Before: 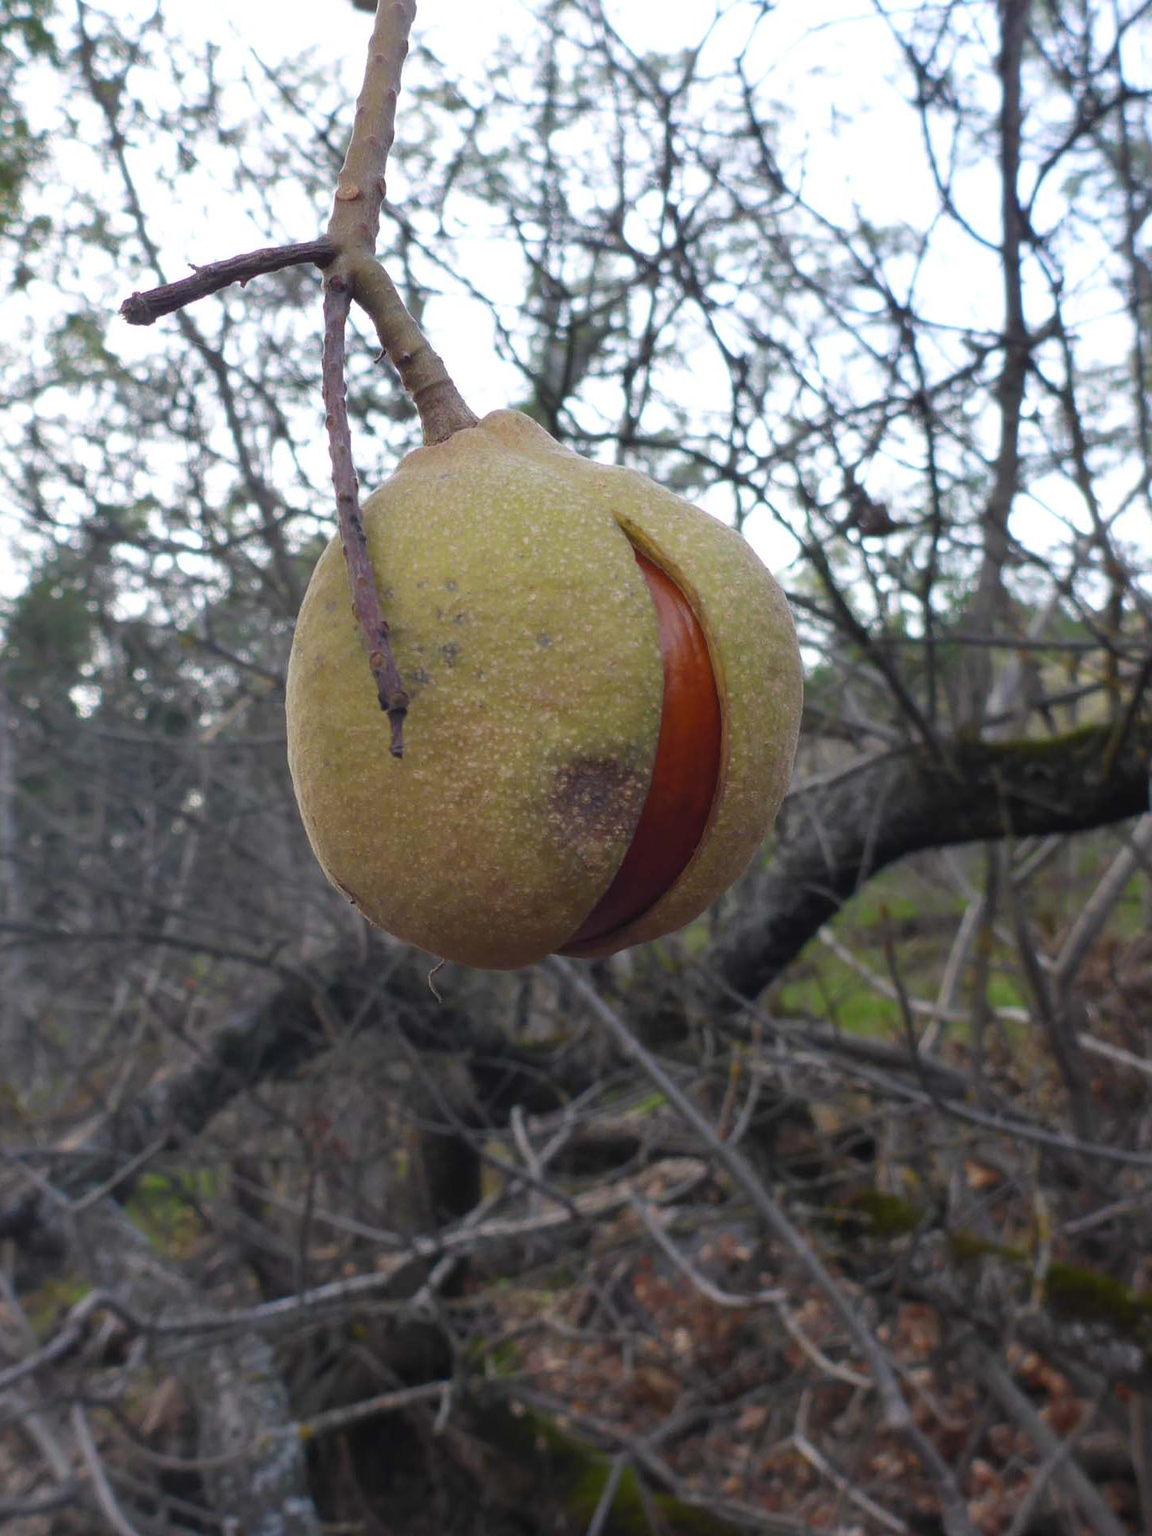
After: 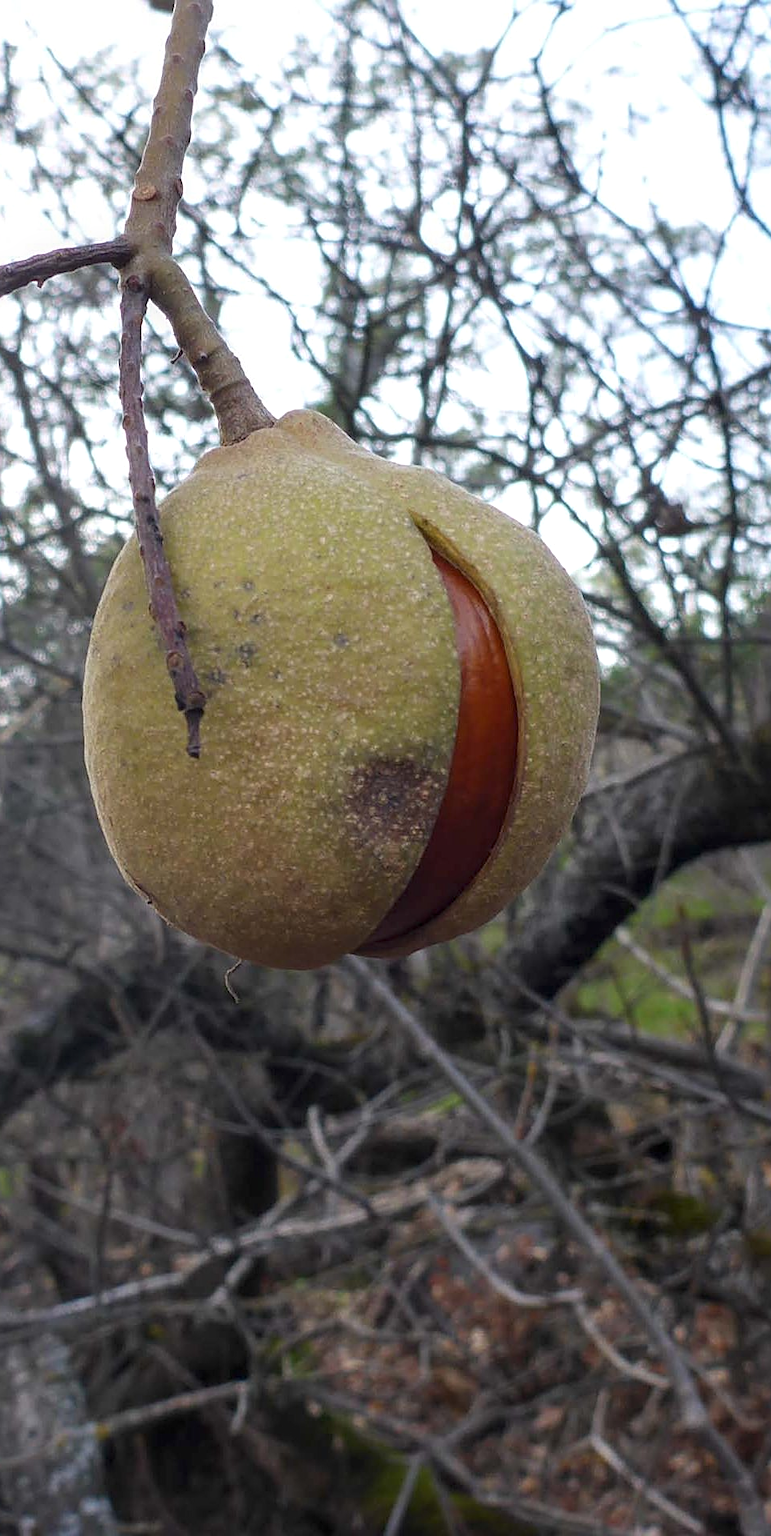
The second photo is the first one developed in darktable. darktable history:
local contrast: on, module defaults
crop and rotate: left 17.657%, right 15.391%
sharpen: on, module defaults
